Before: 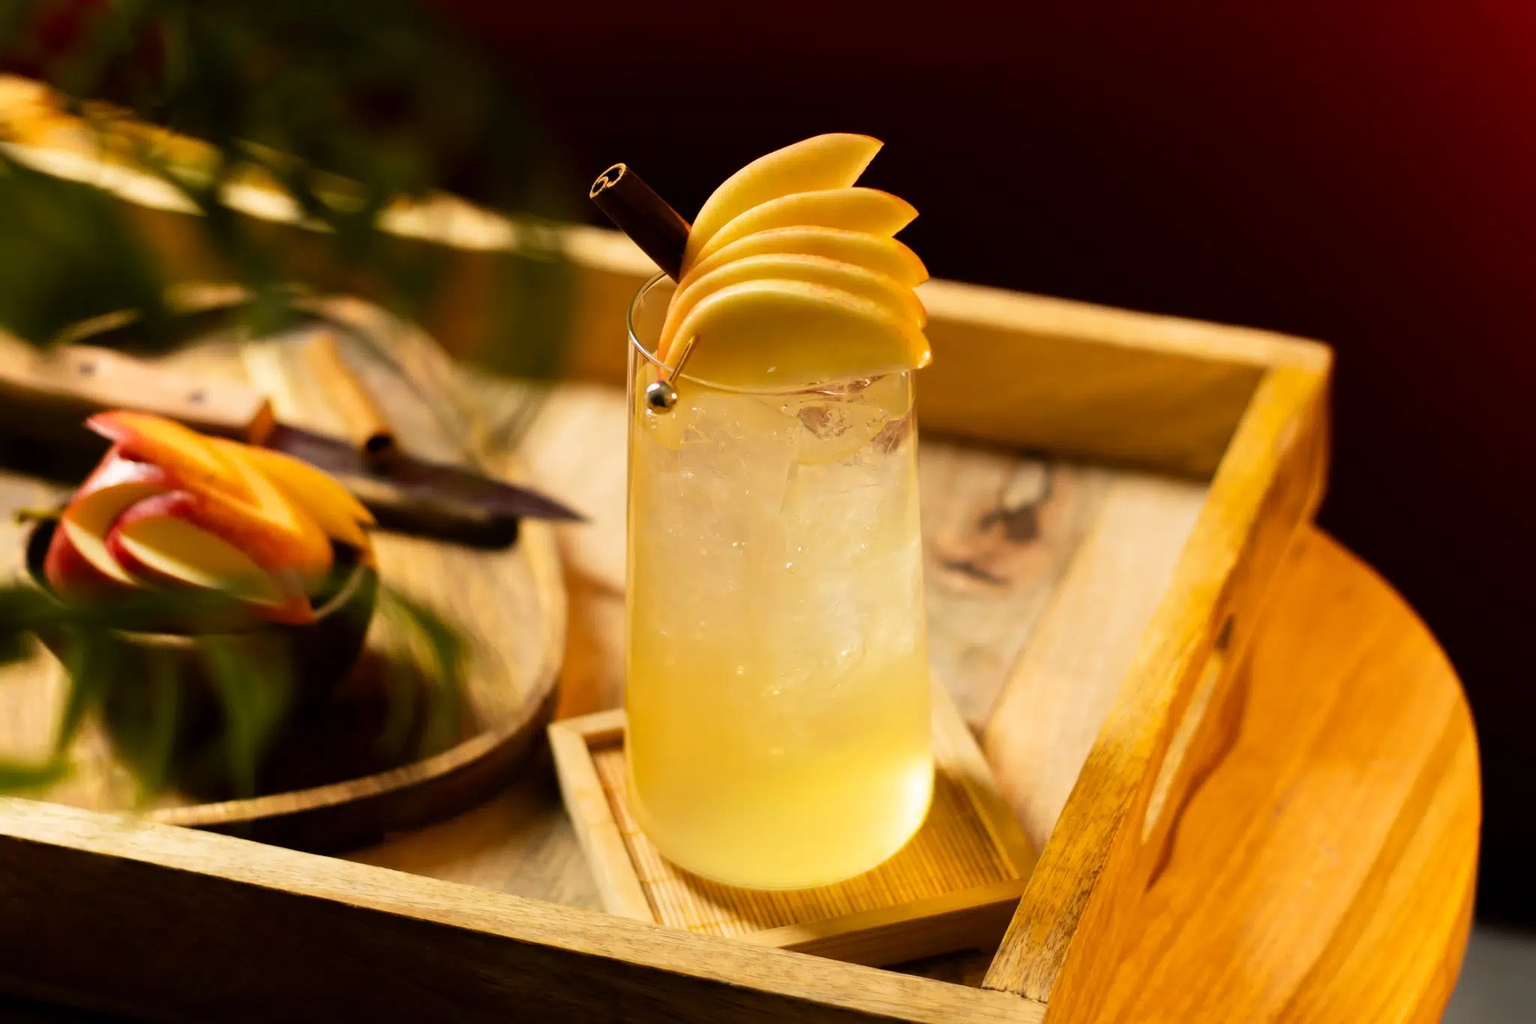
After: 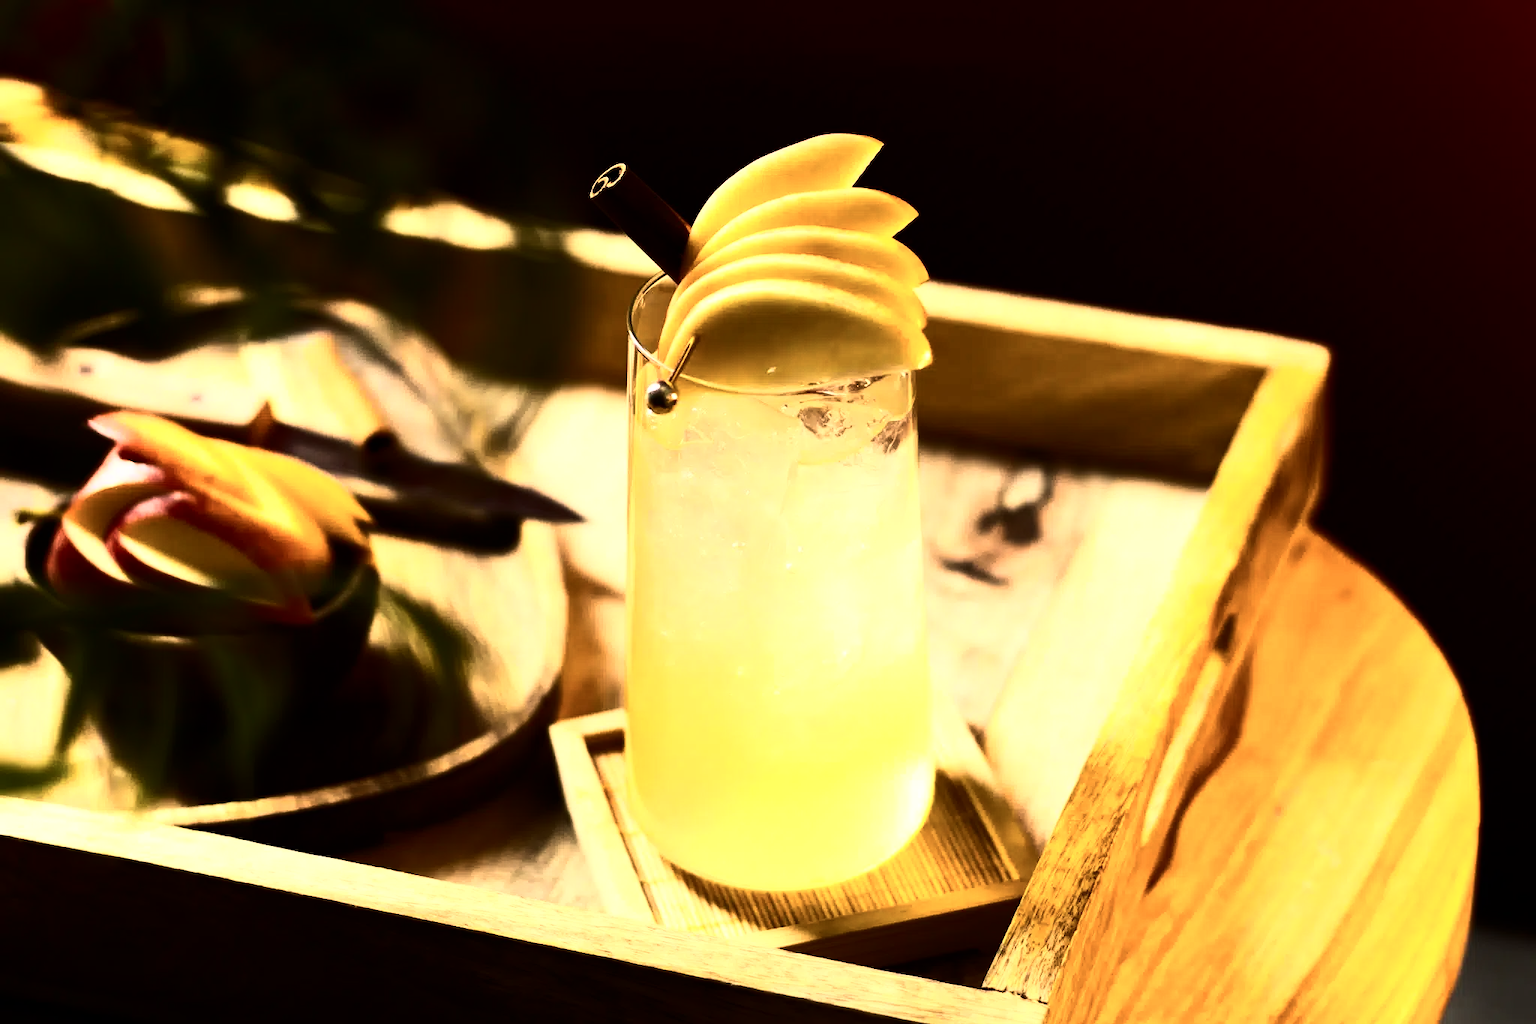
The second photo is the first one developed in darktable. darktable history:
contrast brightness saturation: contrast 0.39, brightness 0.1
tone curve: curves: ch0 [(0, 0) (0.56, 0.467) (0.846, 0.934) (1, 1)]
